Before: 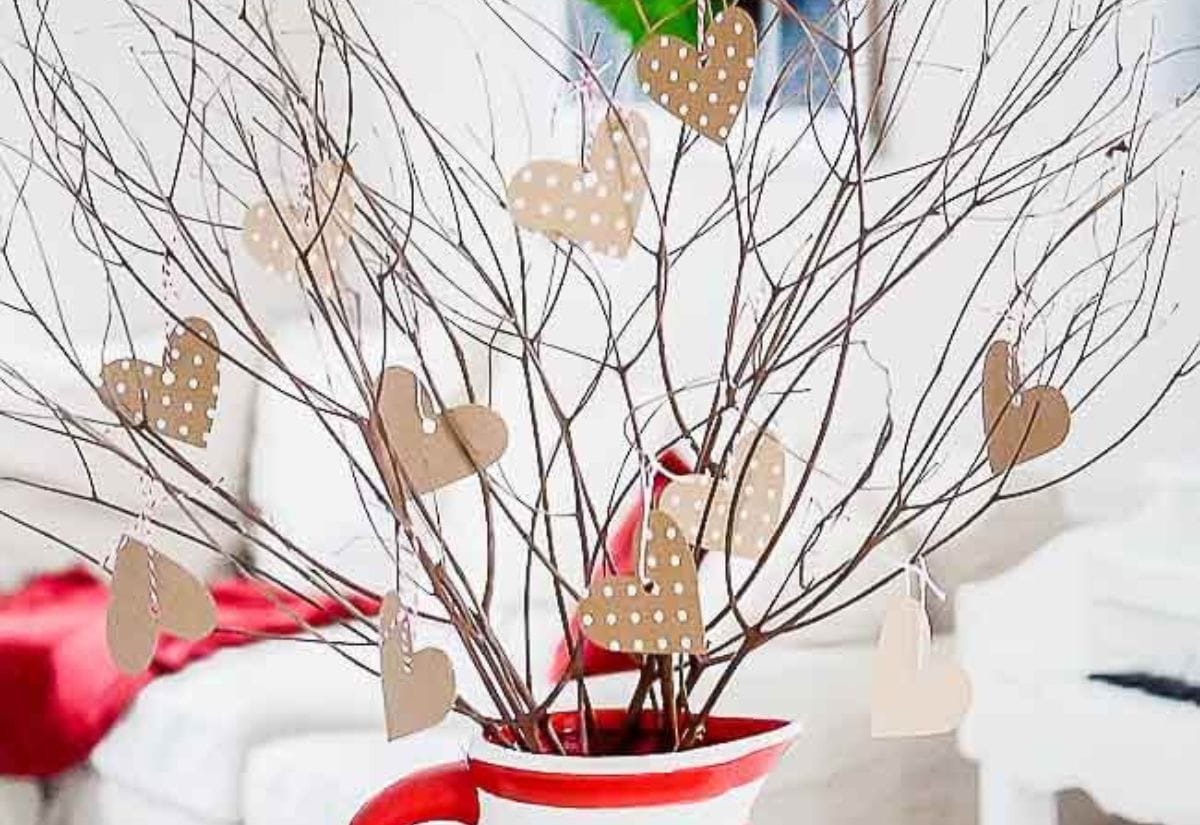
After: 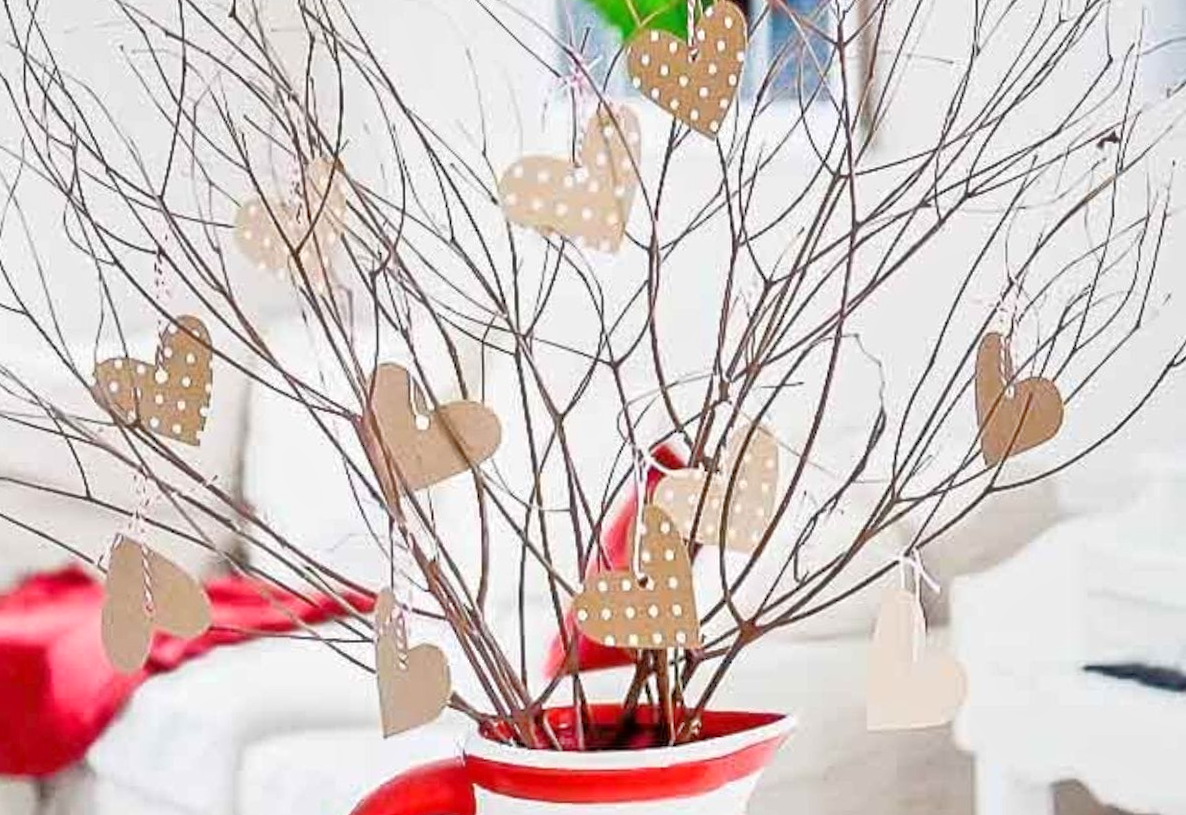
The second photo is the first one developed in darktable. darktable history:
rotate and perspective: rotation -0.45°, automatic cropping original format, crop left 0.008, crop right 0.992, crop top 0.012, crop bottom 0.988
tone equalizer: -7 EV 0.15 EV, -6 EV 0.6 EV, -5 EV 1.15 EV, -4 EV 1.33 EV, -3 EV 1.15 EV, -2 EV 0.6 EV, -1 EV 0.15 EV, mask exposure compensation -0.5 EV
exposure: compensate highlight preservation false
